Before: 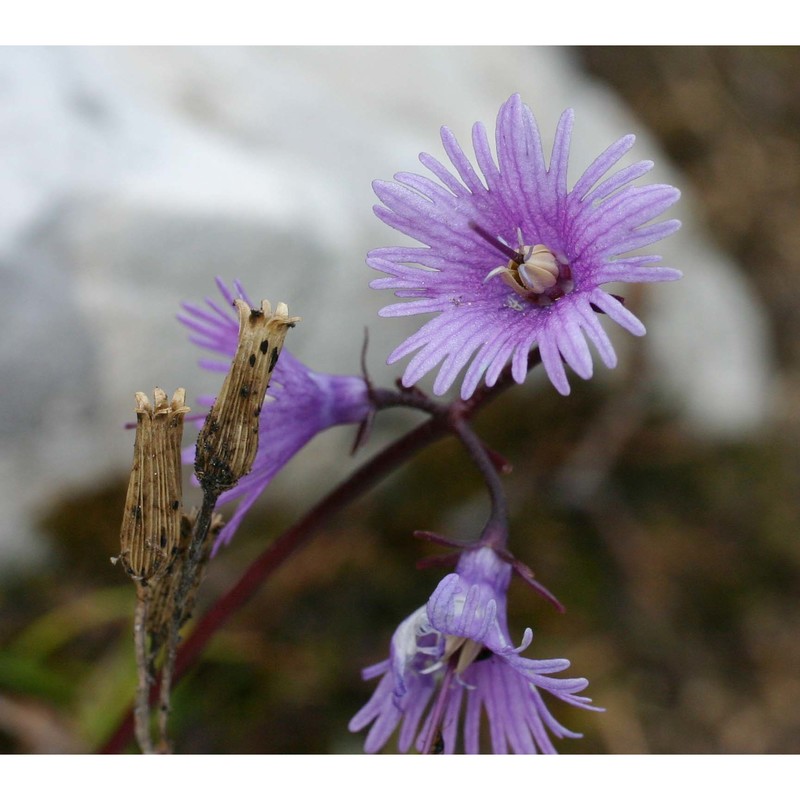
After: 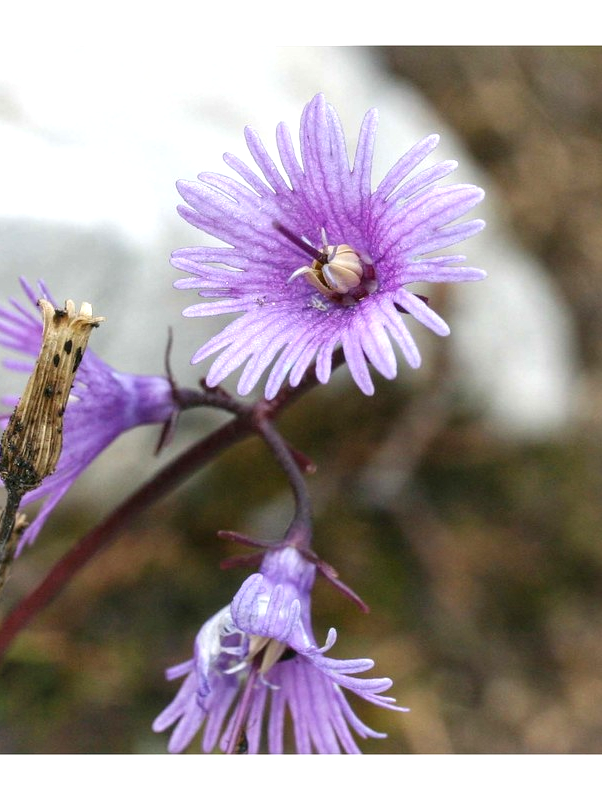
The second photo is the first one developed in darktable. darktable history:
crop and rotate: left 24.683%
local contrast: on, module defaults
tone equalizer: mask exposure compensation -0.511 EV
exposure: black level correction 0, exposure 0.697 EV, compensate exposure bias true, compensate highlight preservation false
